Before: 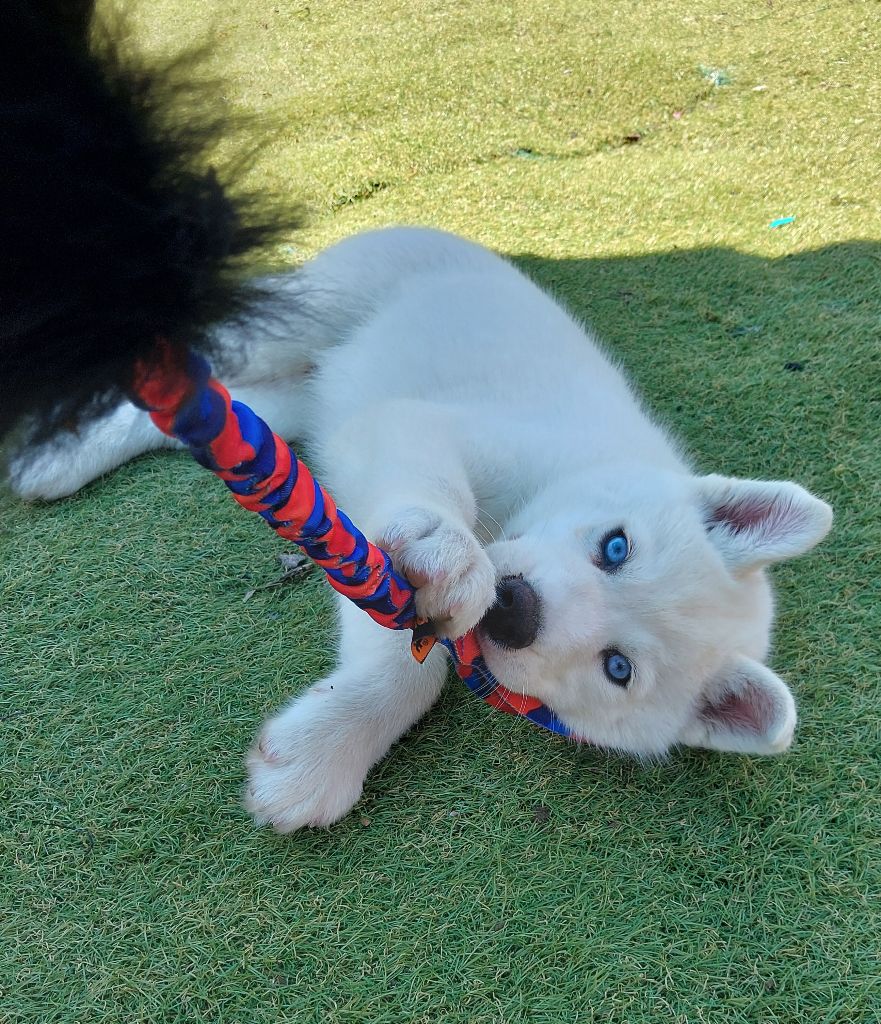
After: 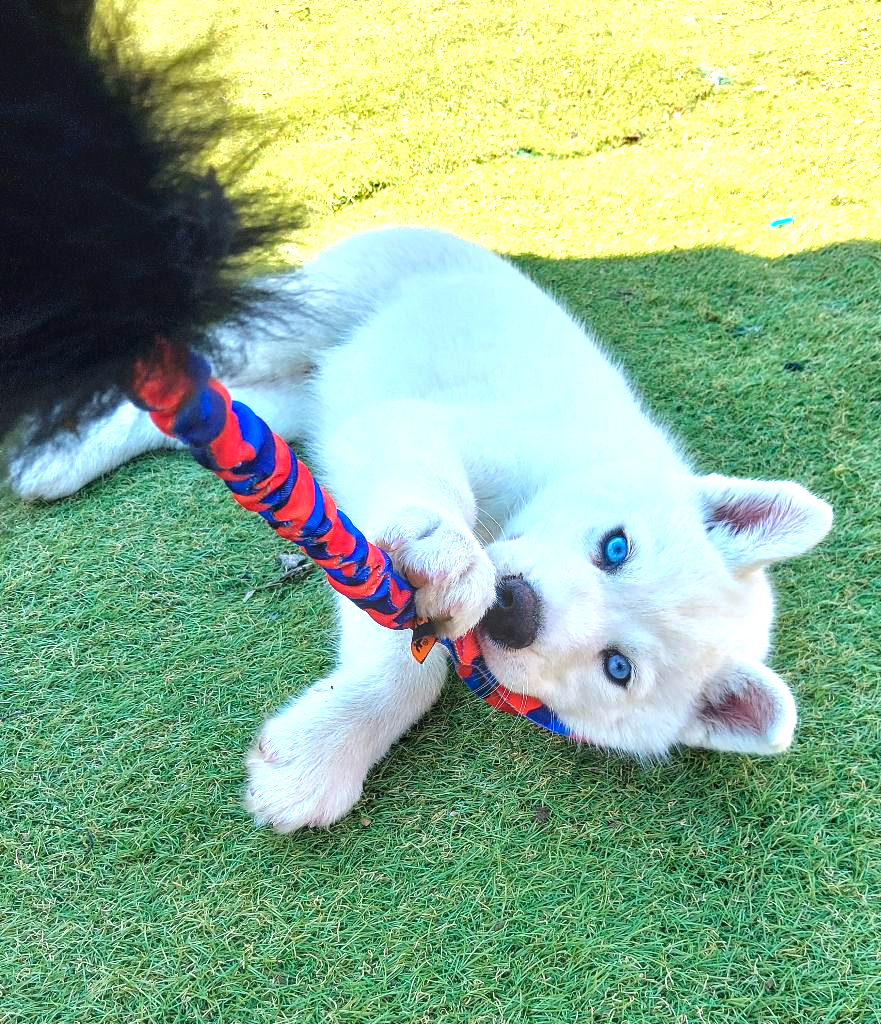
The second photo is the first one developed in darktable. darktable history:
local contrast: on, module defaults
color balance rgb: perceptual saturation grading › global saturation 0.197%, global vibrance 33.526%
exposure: black level correction 0, exposure 1.1 EV, compensate highlight preservation false
